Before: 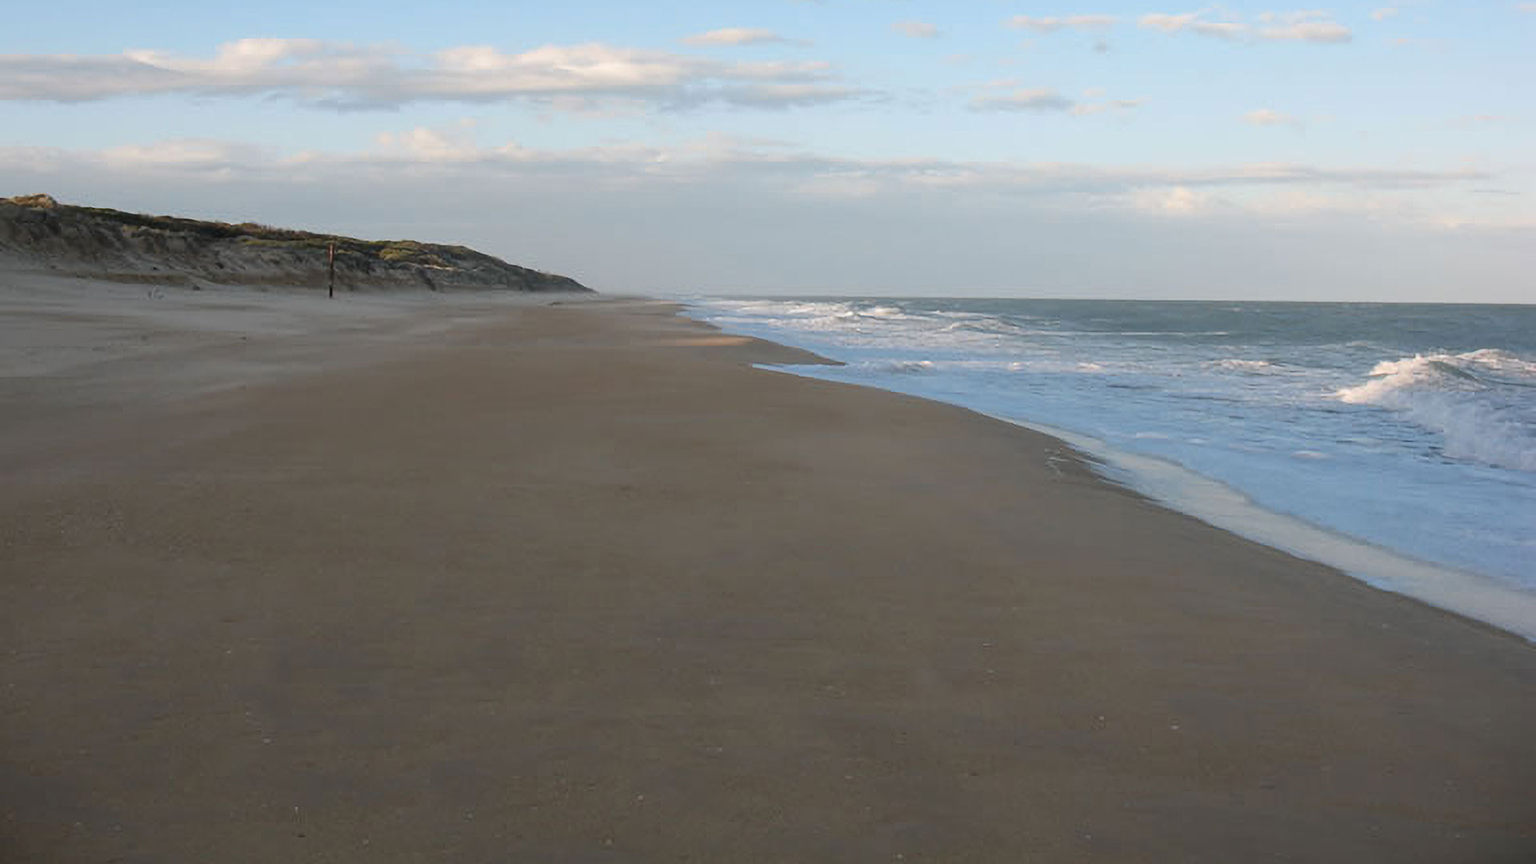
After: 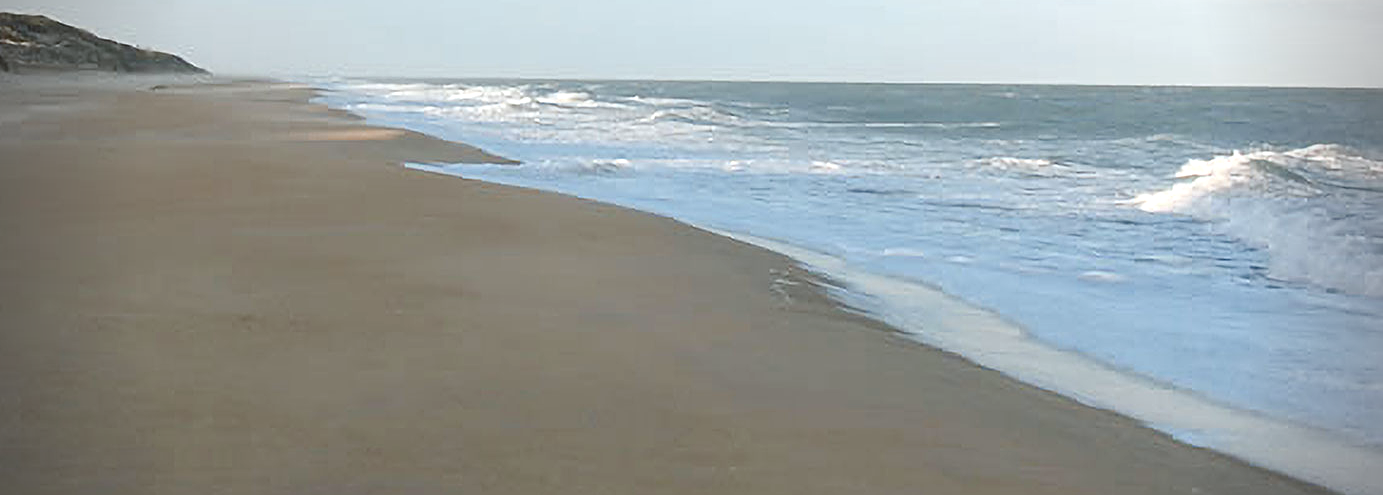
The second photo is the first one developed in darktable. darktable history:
sharpen: on, module defaults
vignetting: fall-off radius 31.48%, brightness -0.472
color balance: lift [1.004, 1.002, 1.002, 0.998], gamma [1, 1.007, 1.002, 0.993], gain [1, 0.977, 1.013, 1.023], contrast -3.64%
exposure: black level correction 0, exposure 0.7 EV, compensate exposure bias true, compensate highlight preservation false
color balance rgb: perceptual saturation grading › global saturation 20%, perceptual saturation grading › highlights -50%, perceptual saturation grading › shadows 30%
crop and rotate: left 27.938%, top 27.046%, bottom 27.046%
